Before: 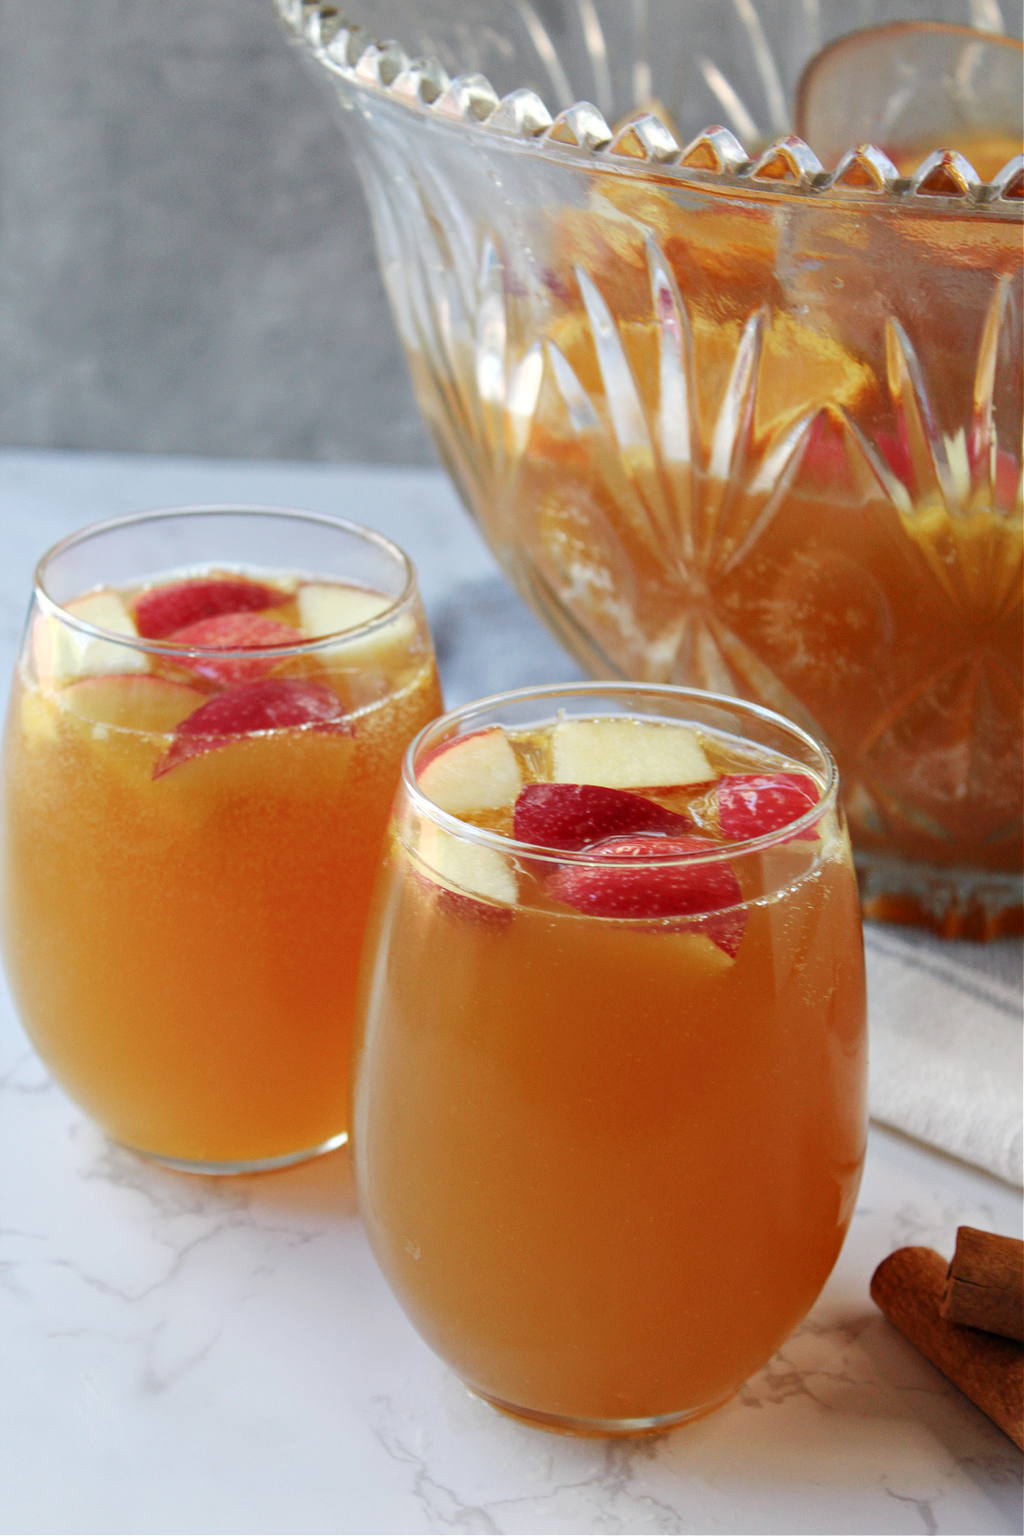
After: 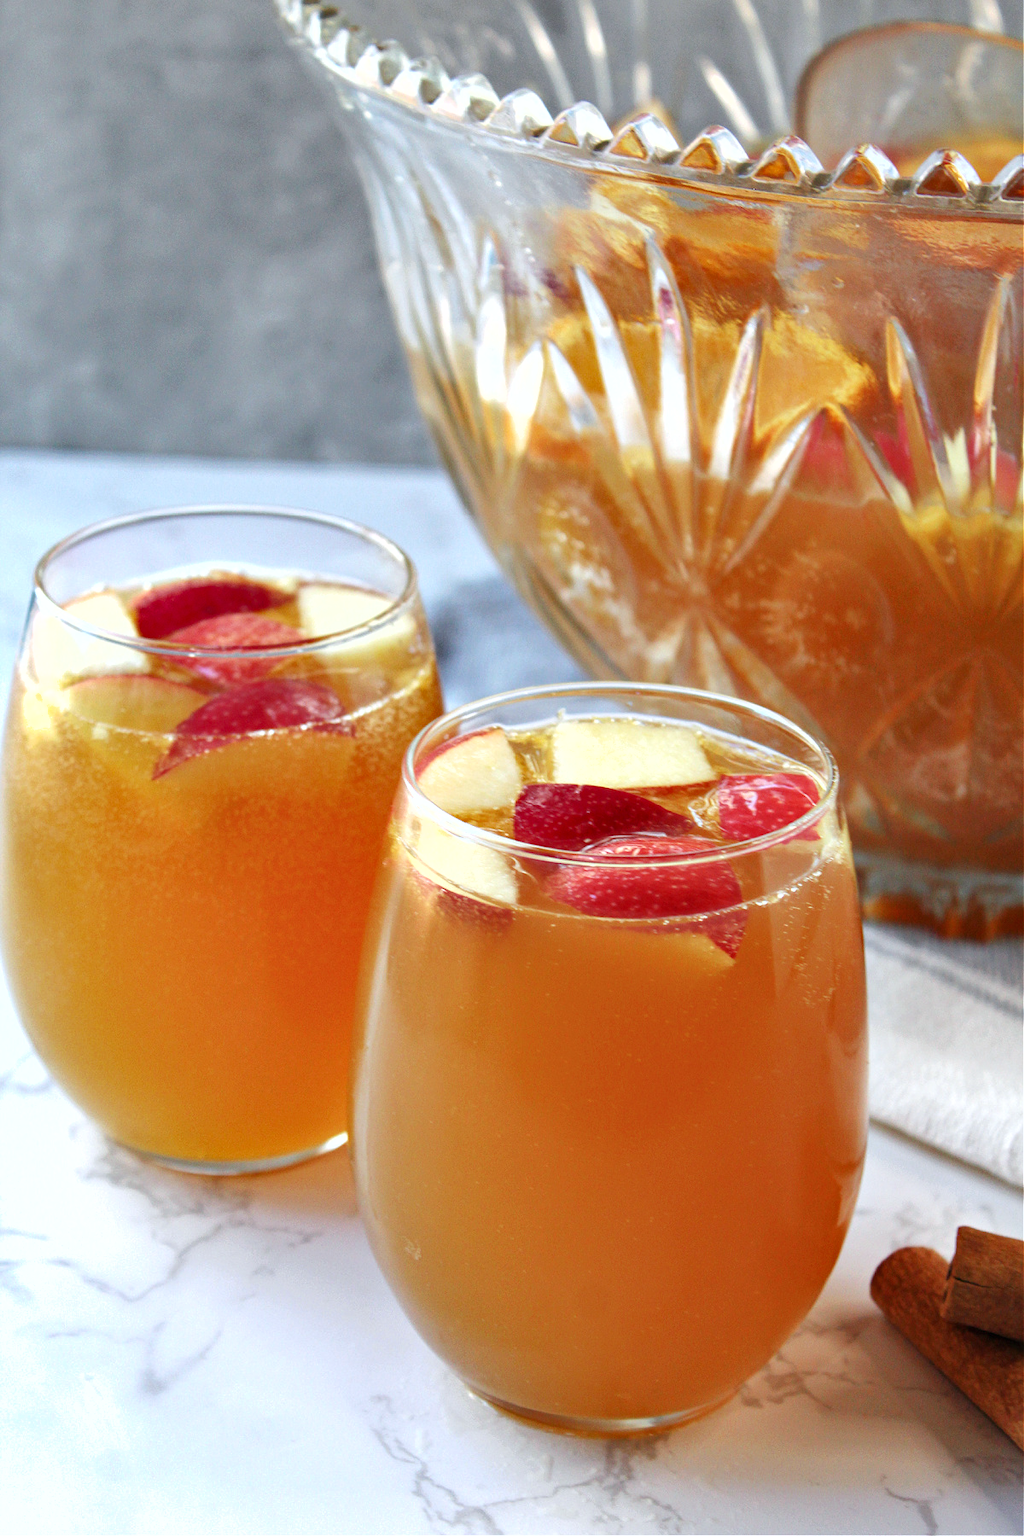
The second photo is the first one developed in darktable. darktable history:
exposure: black level correction 0, exposure 0.5 EV, compensate exposure bias true, compensate highlight preservation false
white balance: red 0.982, blue 1.018
shadows and highlights: low approximation 0.01, soften with gaussian
